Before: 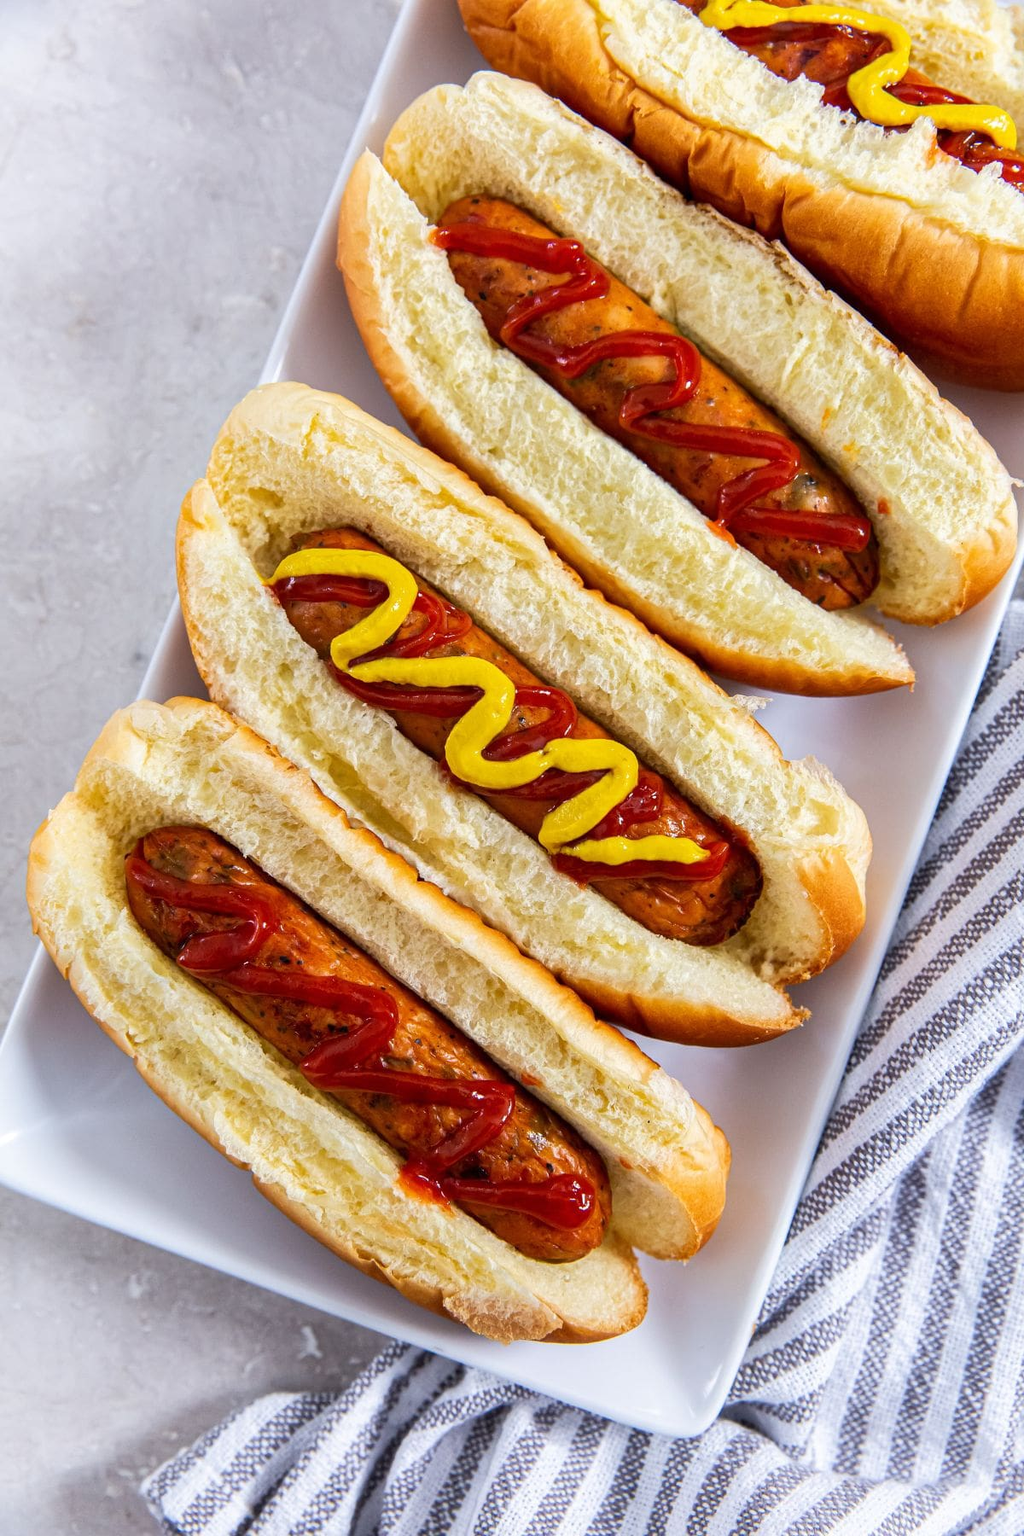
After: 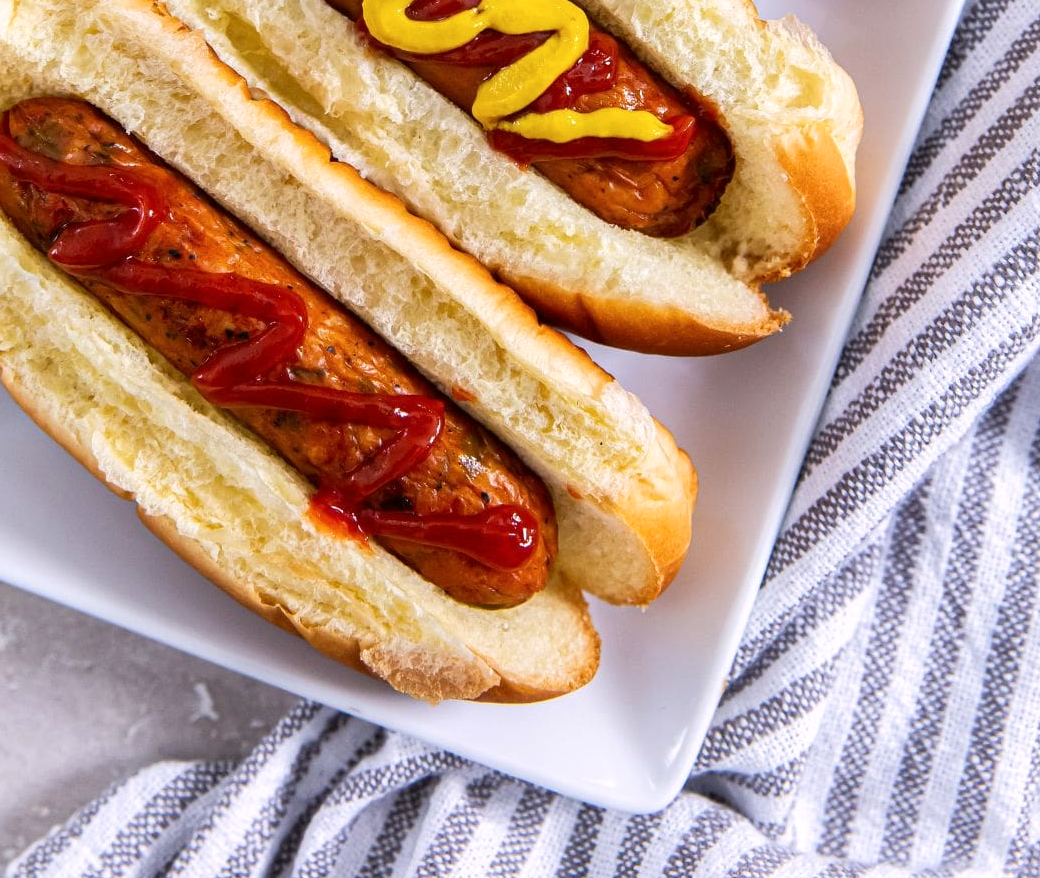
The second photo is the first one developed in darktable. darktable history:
crop and rotate: left 13.276%, top 48.409%, bottom 2.805%
exposure: exposure 0.083 EV, compensate highlight preservation false
color correction: highlights a* 3.15, highlights b* -1.2, shadows a* -0.116, shadows b* 2.39, saturation 0.984
